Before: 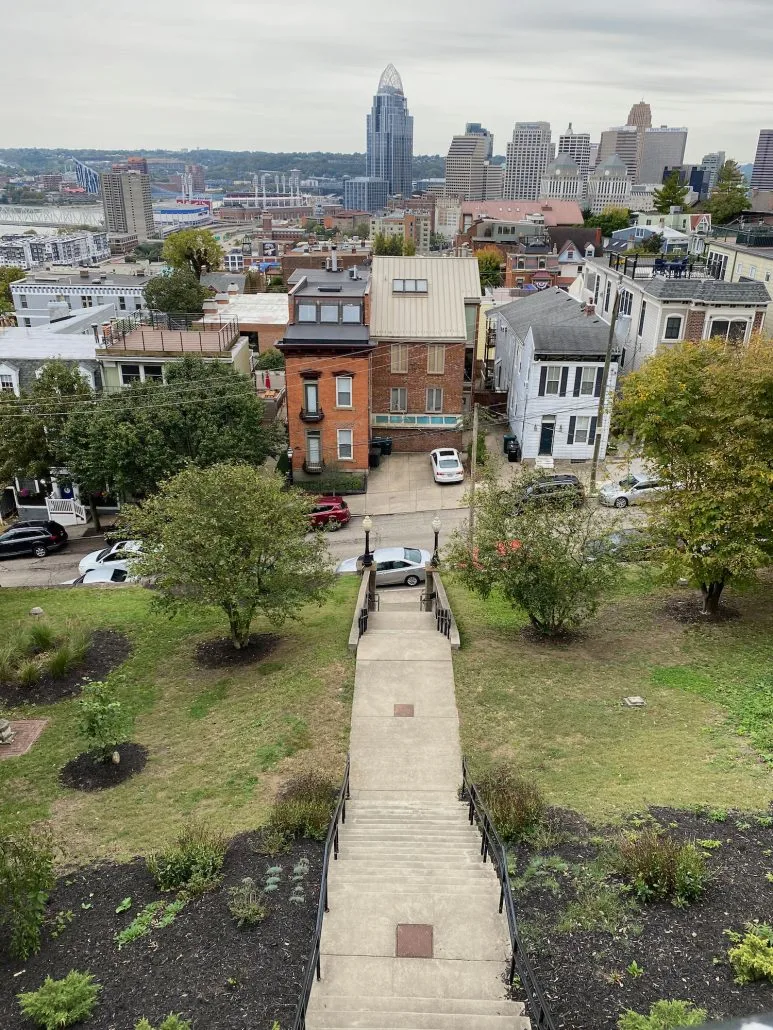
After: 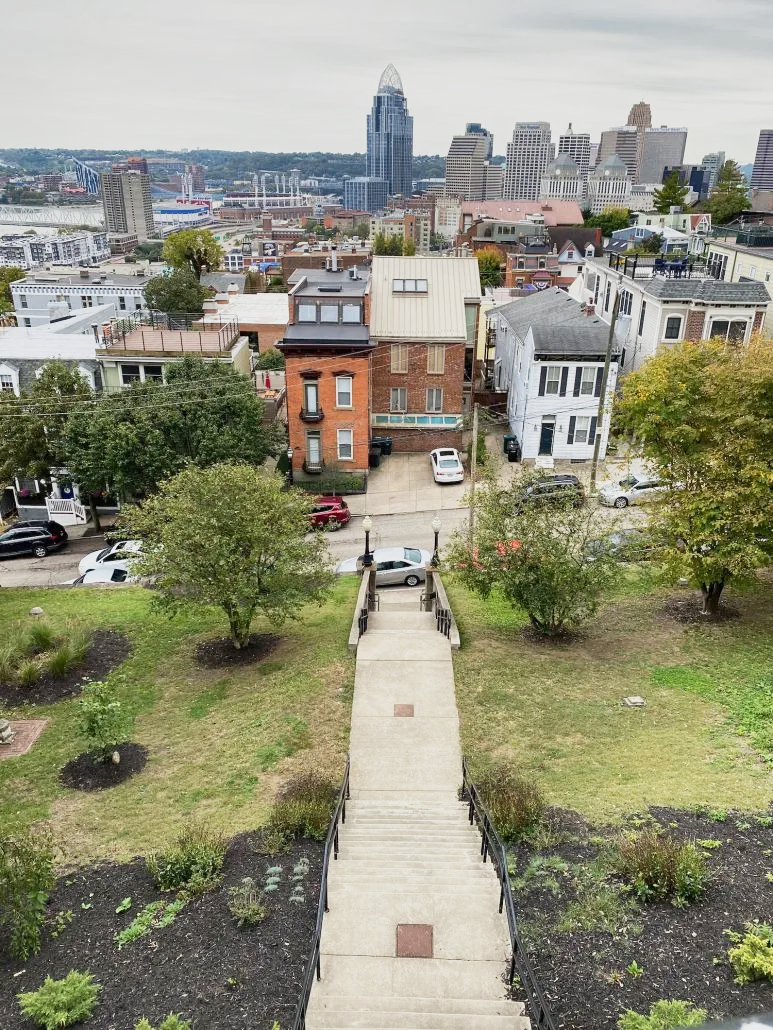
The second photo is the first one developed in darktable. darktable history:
shadows and highlights: soften with gaussian
base curve: curves: ch0 [(0, 0) (0.088, 0.125) (0.176, 0.251) (0.354, 0.501) (0.613, 0.749) (1, 0.877)], preserve colors none
